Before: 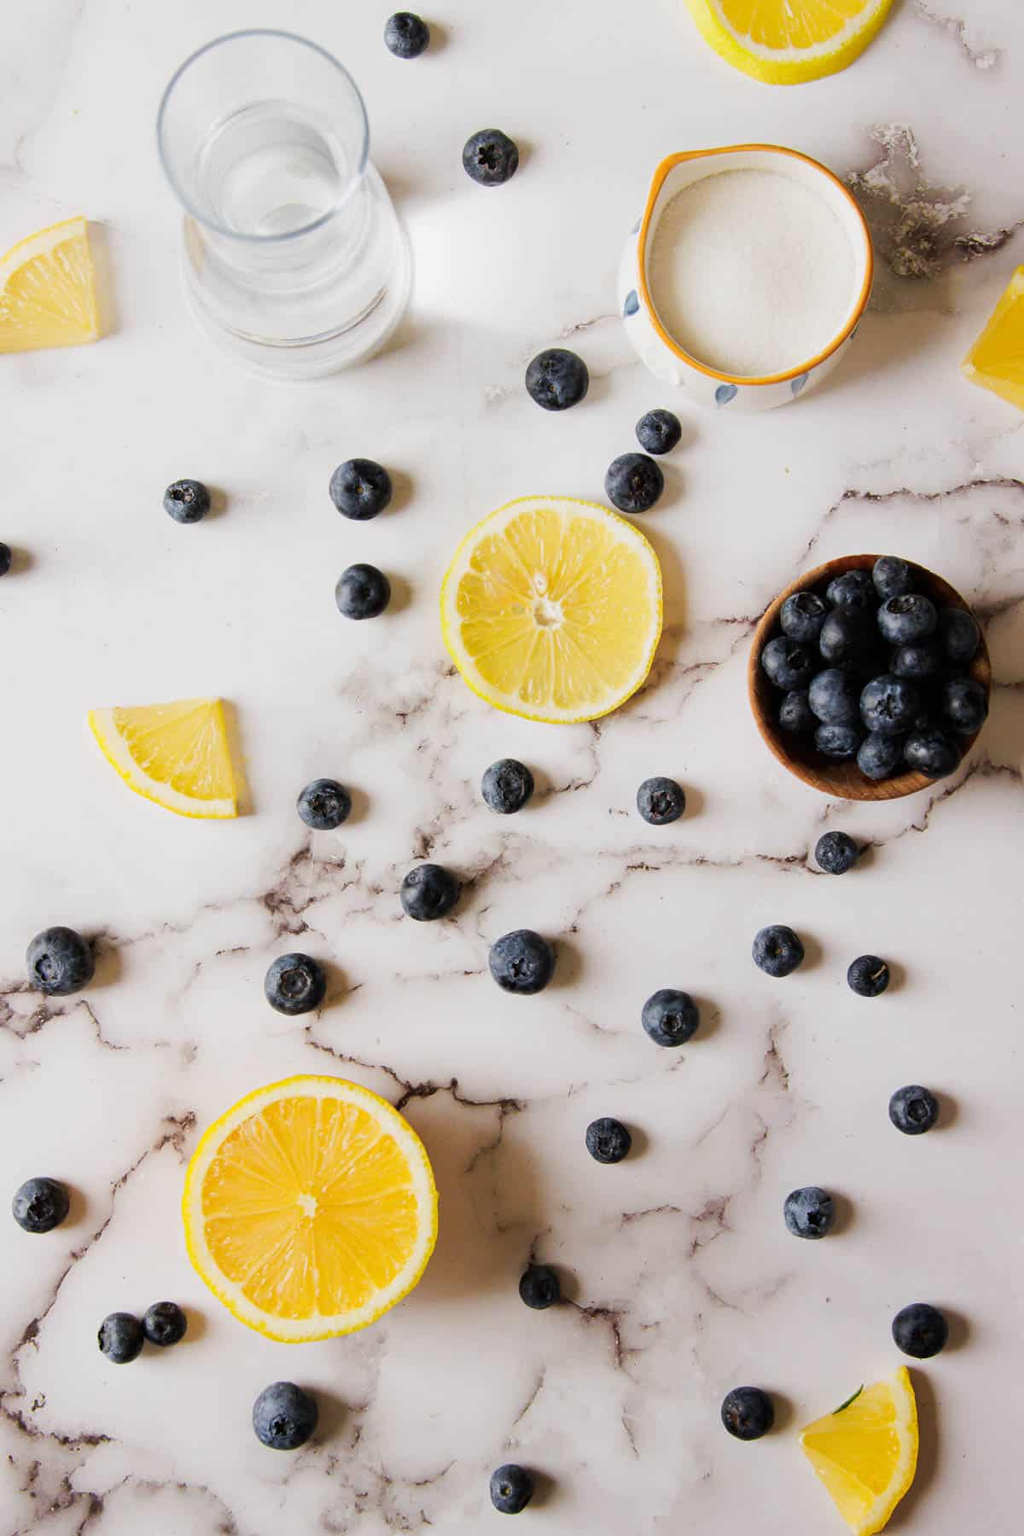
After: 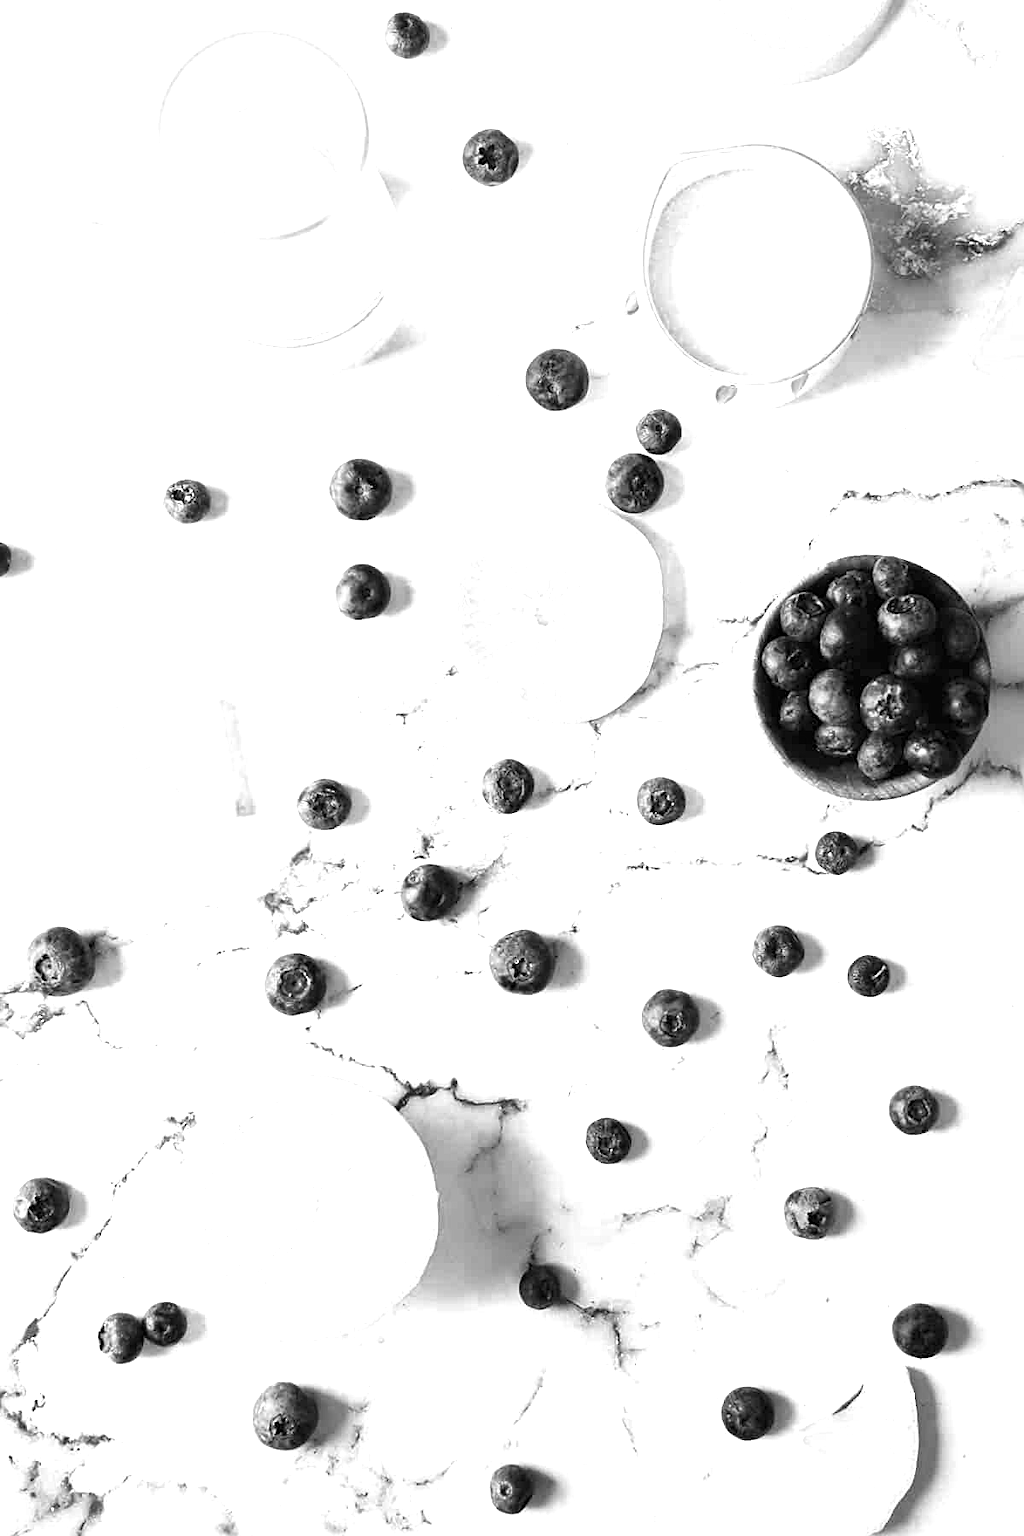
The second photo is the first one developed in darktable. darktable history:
sharpen: on, module defaults
exposure: black level correction 0, exposure 1.199 EV, compensate highlight preservation false
color zones: curves: ch0 [(0.004, 0.588) (0.116, 0.636) (0.259, 0.476) (0.423, 0.464) (0.75, 0.5)]; ch1 [(0, 0) (0.143, 0) (0.286, 0) (0.429, 0) (0.571, 0) (0.714, 0) (0.857, 0)]
